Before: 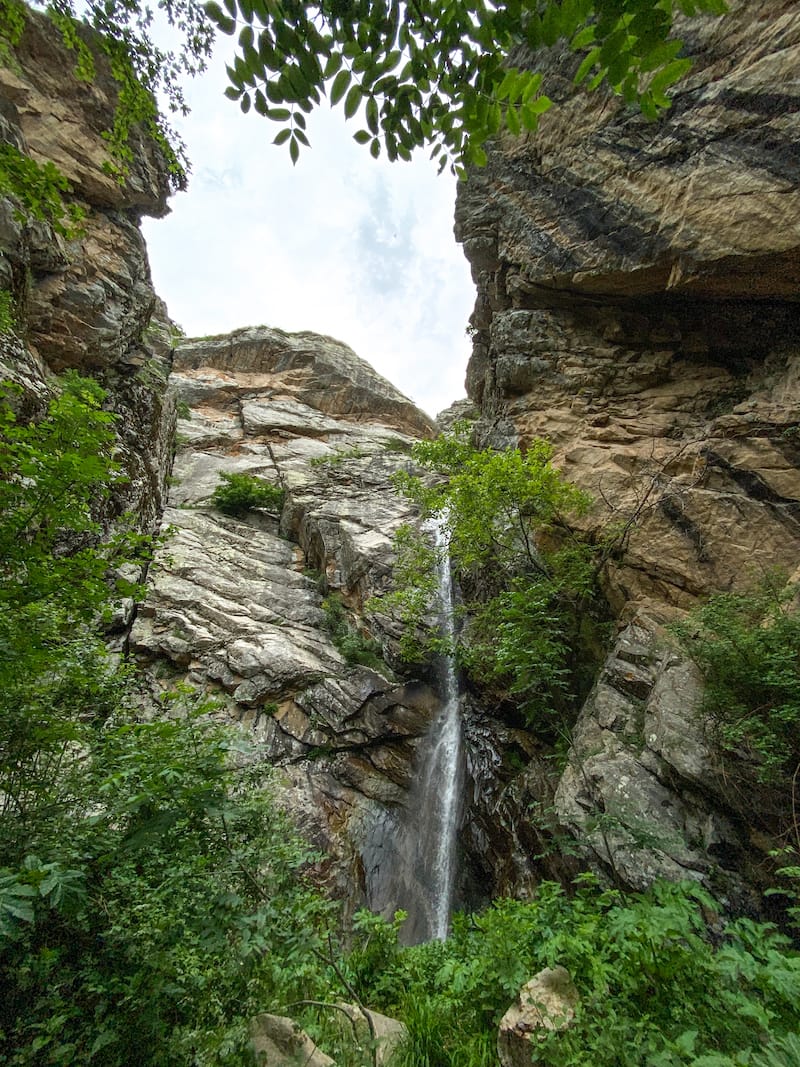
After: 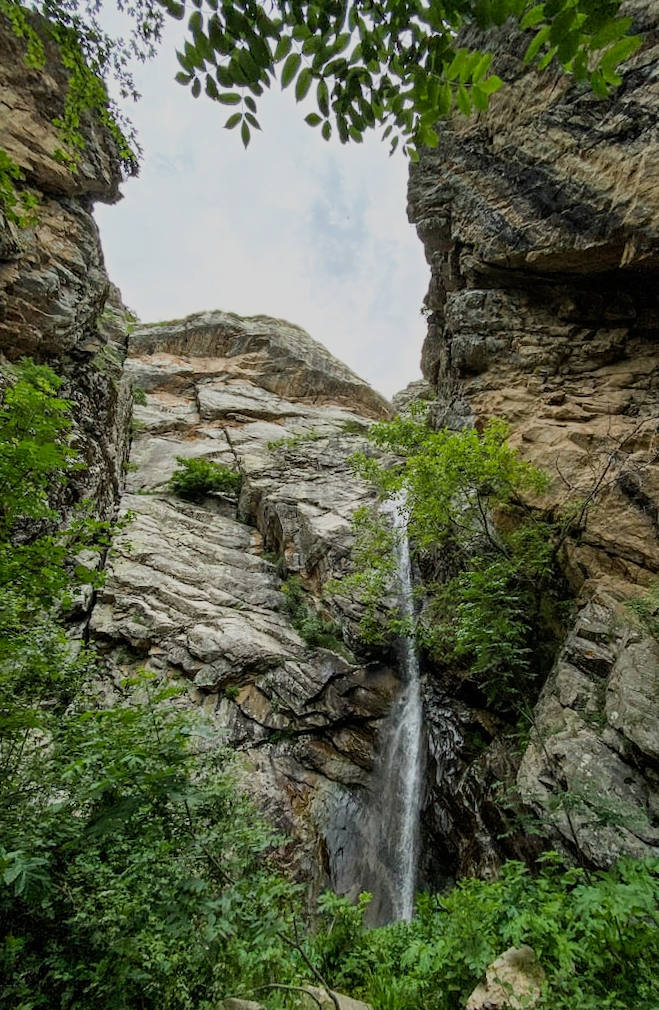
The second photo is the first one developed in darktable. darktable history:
crop and rotate: angle 1°, left 4.281%, top 0.642%, right 11.383%, bottom 2.486%
filmic rgb: black relative exposure -7.65 EV, white relative exposure 4.56 EV, hardness 3.61
haze removal: compatibility mode true, adaptive false
